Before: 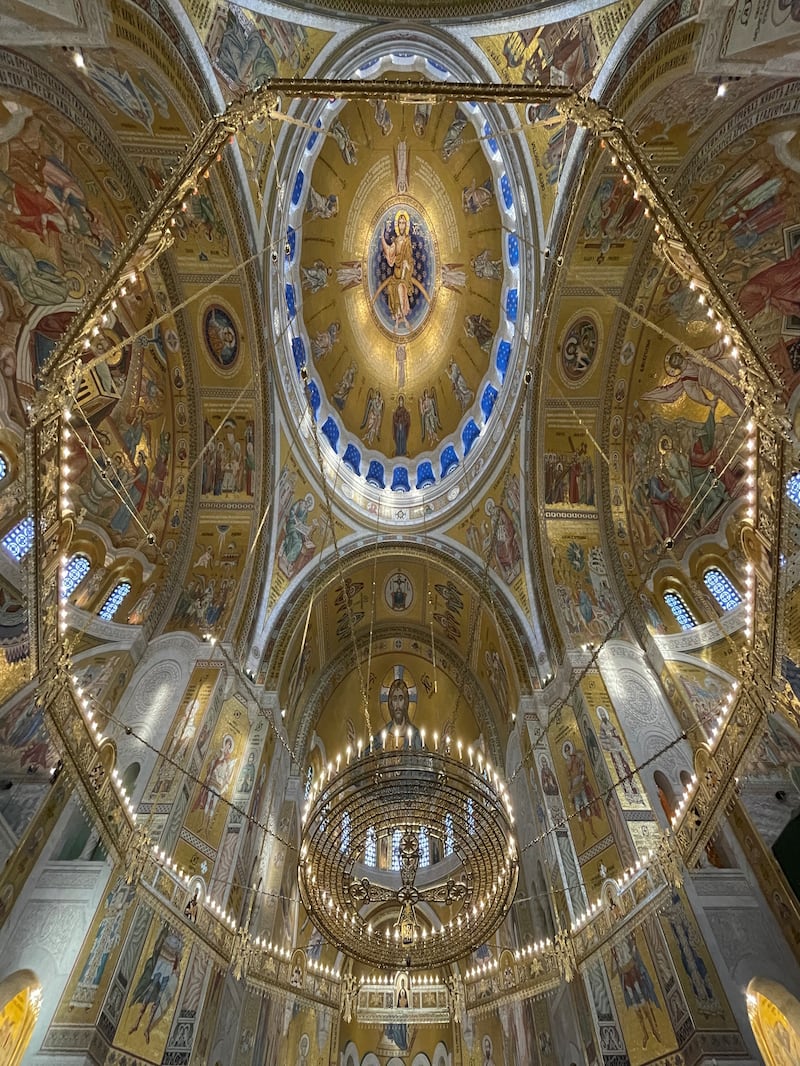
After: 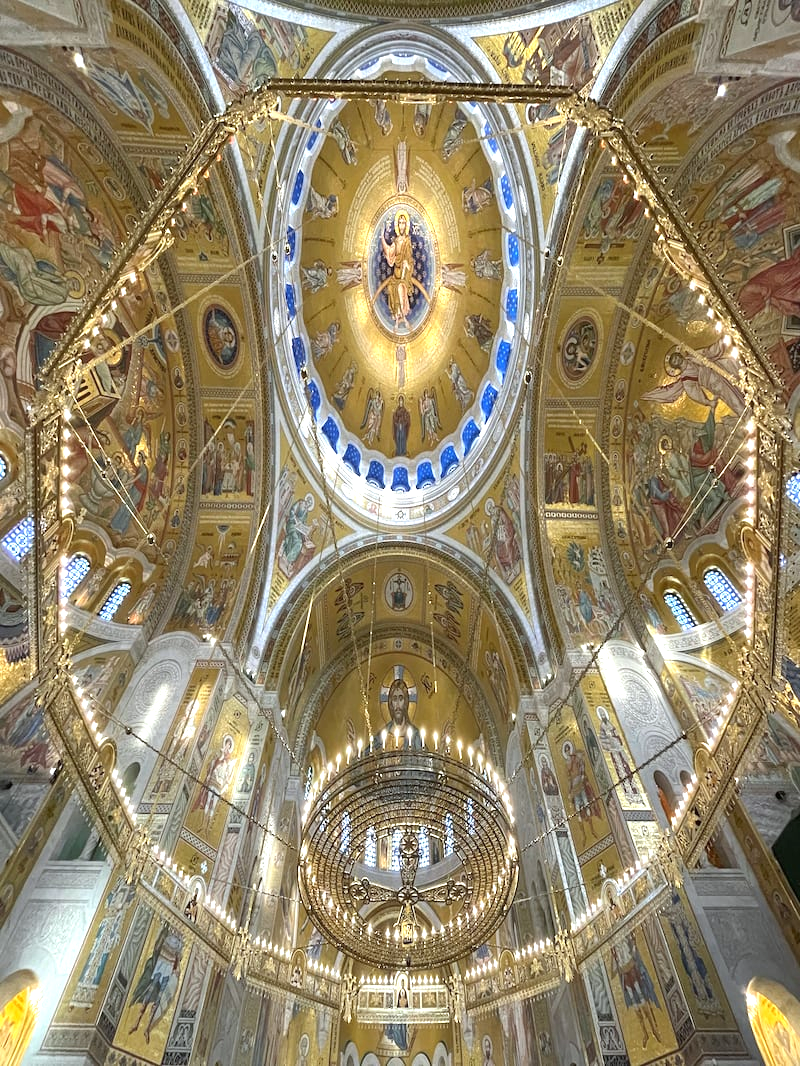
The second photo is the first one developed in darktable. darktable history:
exposure: black level correction 0, exposure 0.9 EV, compensate highlight preservation false
white balance: red 0.982, blue 1.018
